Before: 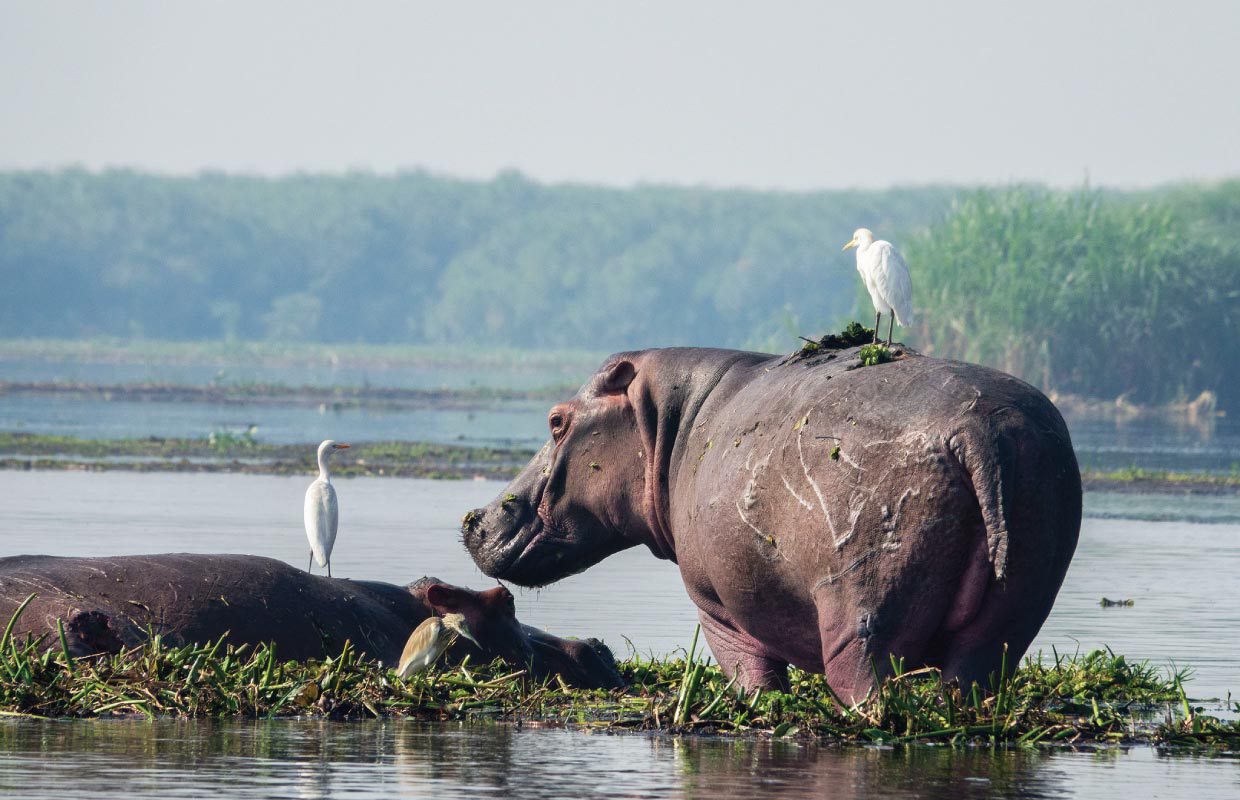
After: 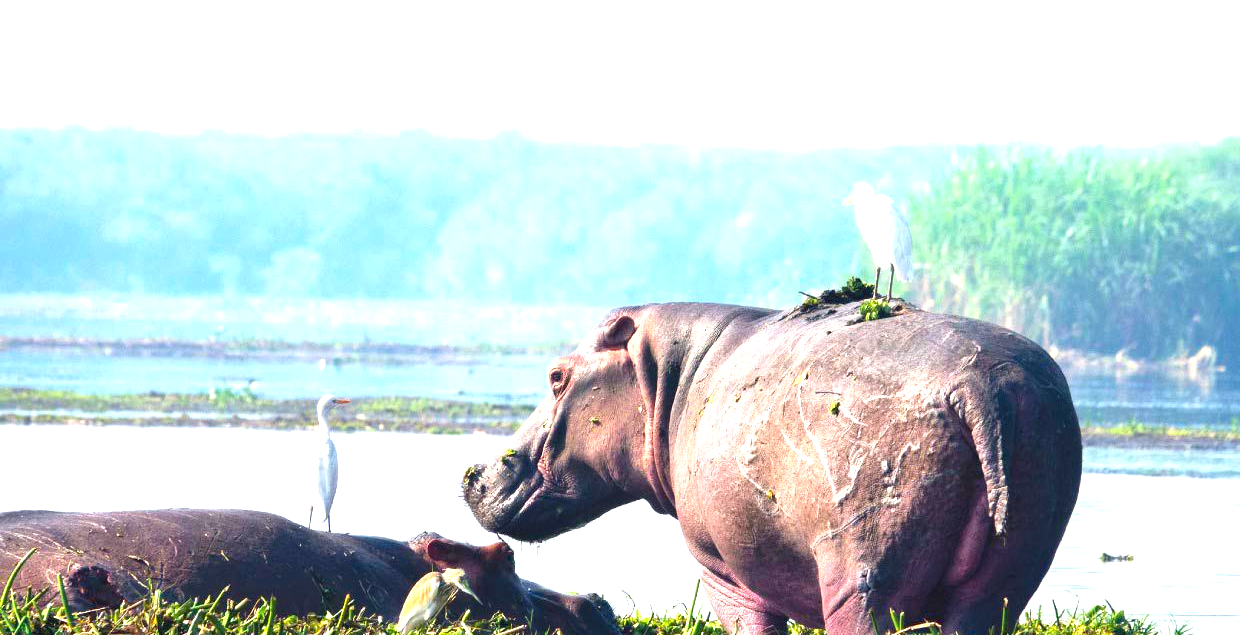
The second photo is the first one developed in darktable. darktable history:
color balance rgb: perceptual saturation grading › global saturation 25%, global vibrance 20%
exposure: black level correction 0, exposure 1.5 EV, compensate exposure bias true, compensate highlight preservation false
crop and rotate: top 5.667%, bottom 14.937%
